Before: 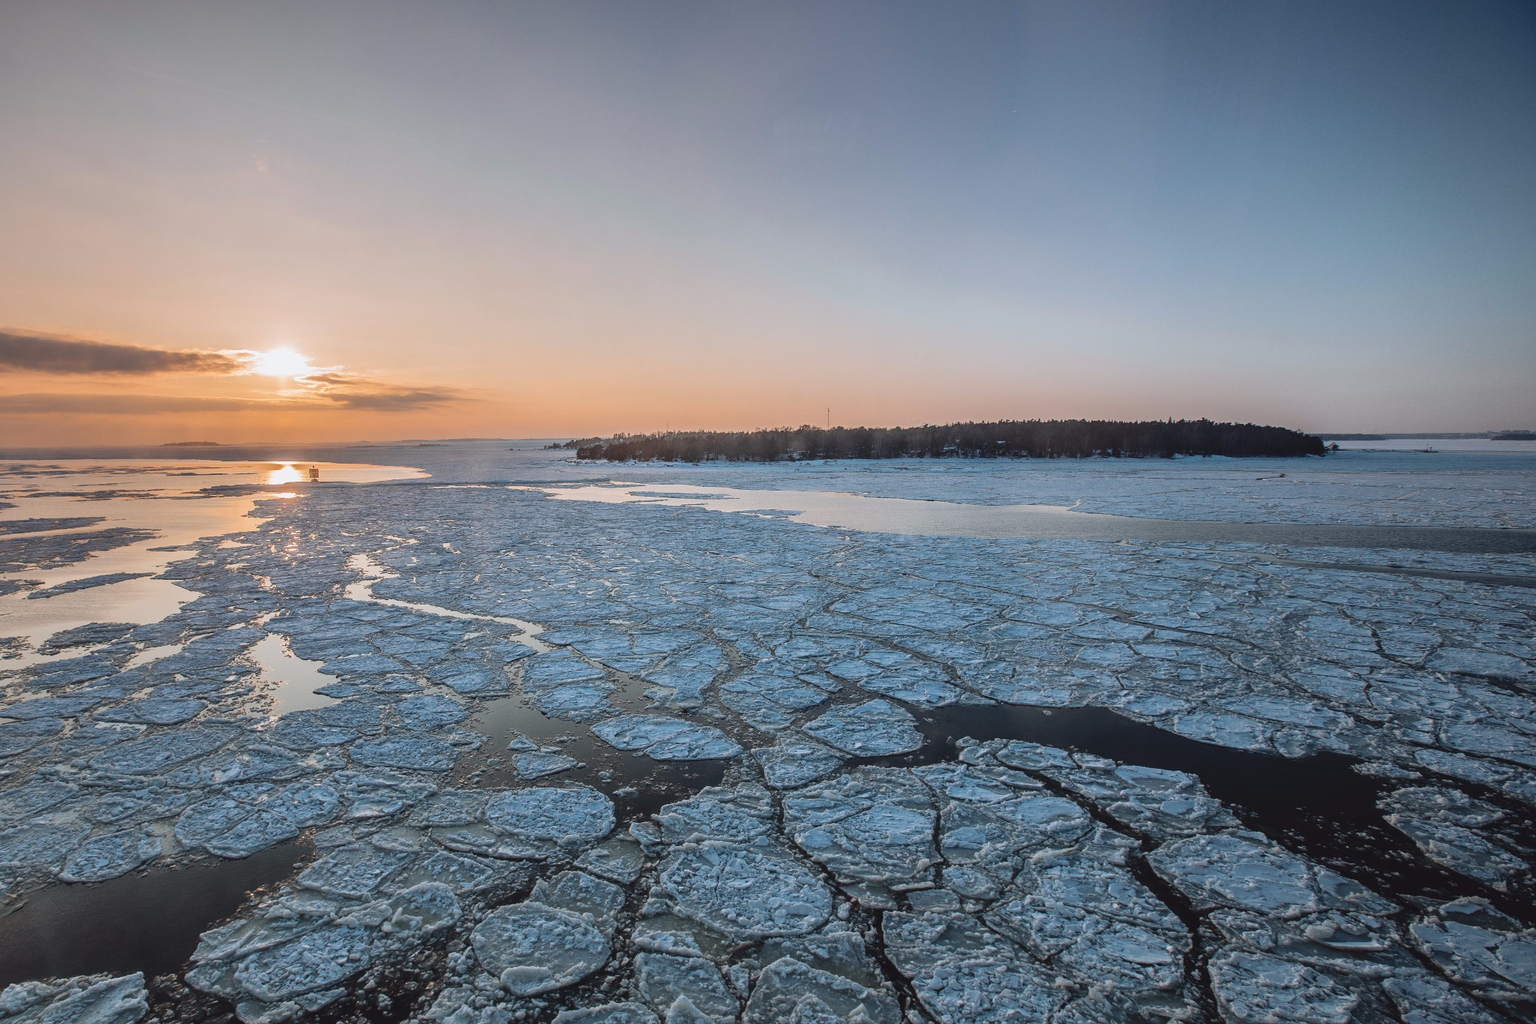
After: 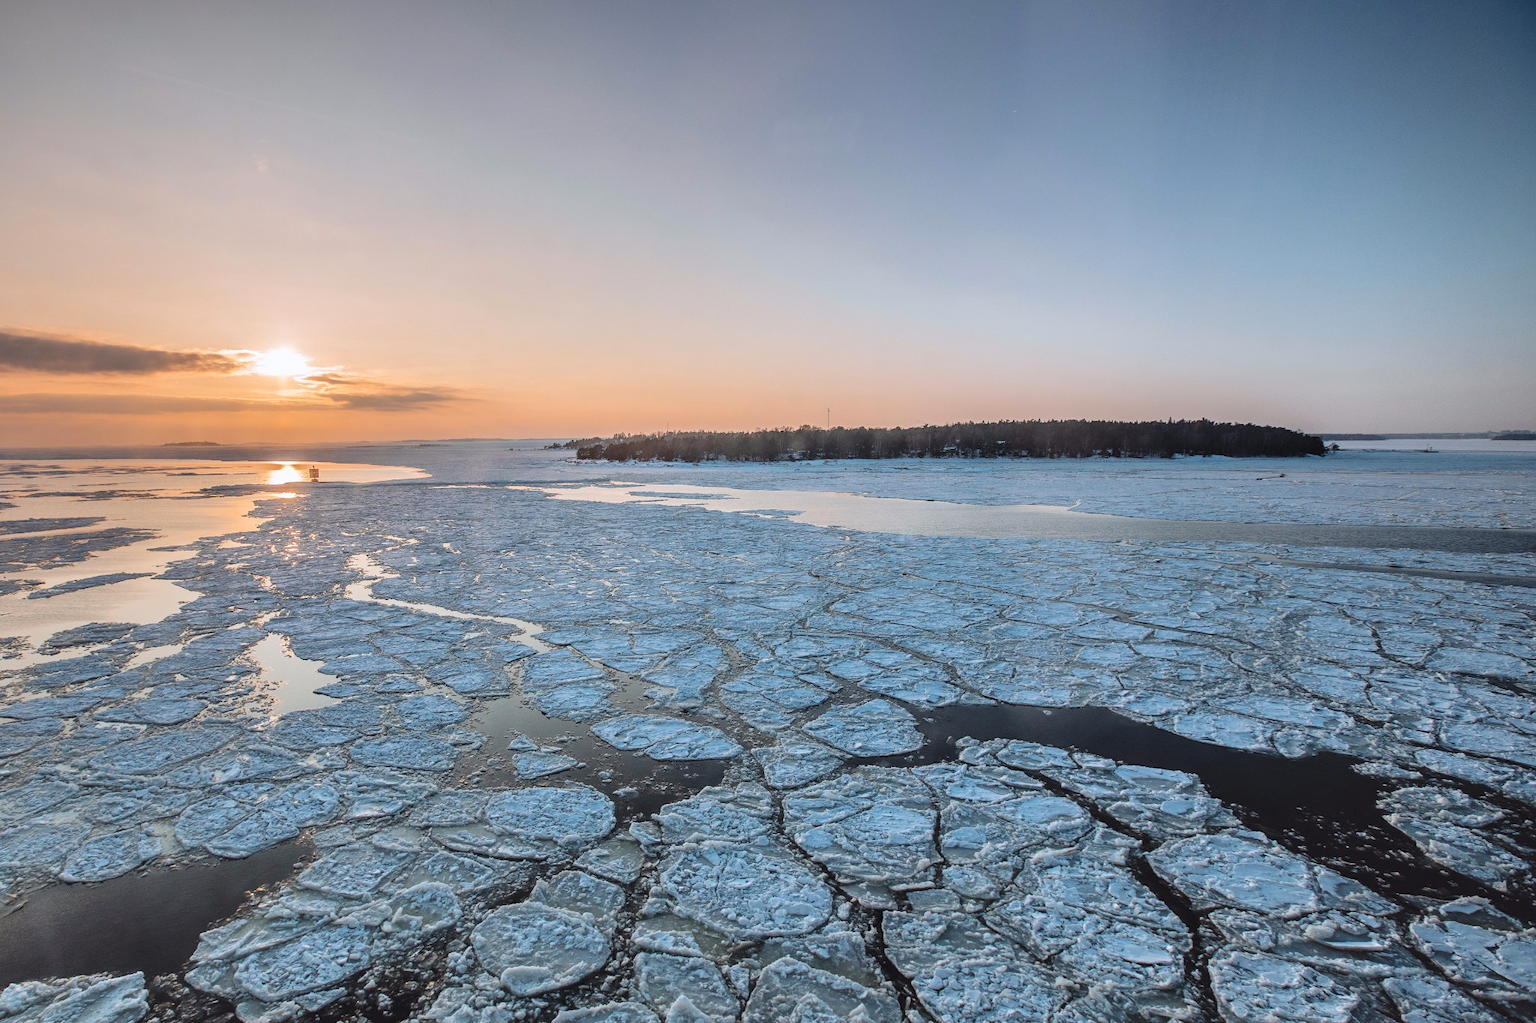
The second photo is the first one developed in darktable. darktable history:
tone equalizer: -7 EV 0.14 EV, -6 EV 0.607 EV, -5 EV 1.19 EV, -4 EV 1.3 EV, -3 EV 1.16 EV, -2 EV 0.6 EV, -1 EV 0.165 EV, smoothing diameter 24.84%, edges refinement/feathering 6.71, preserve details guided filter
levels: levels [0.073, 0.497, 0.972]
